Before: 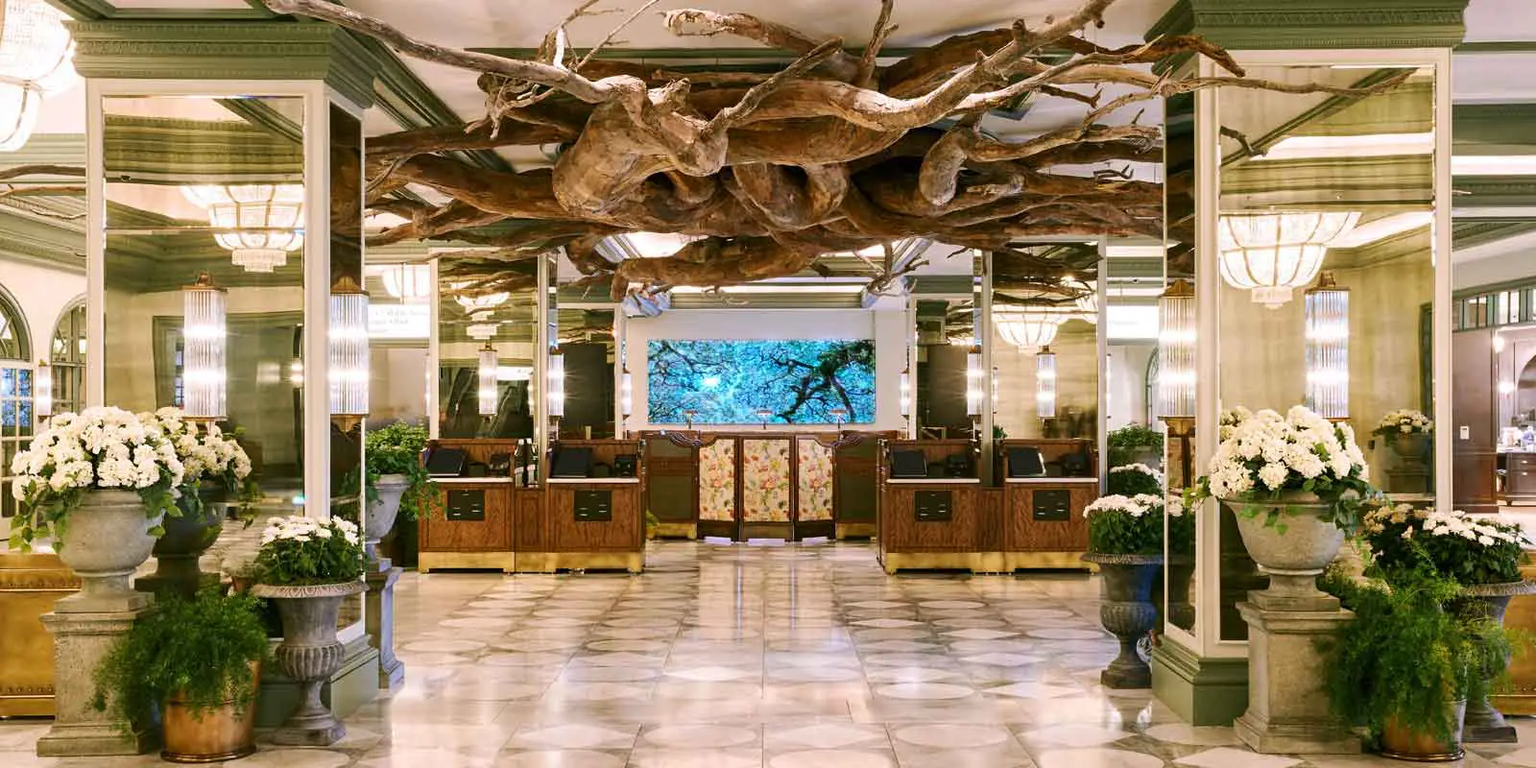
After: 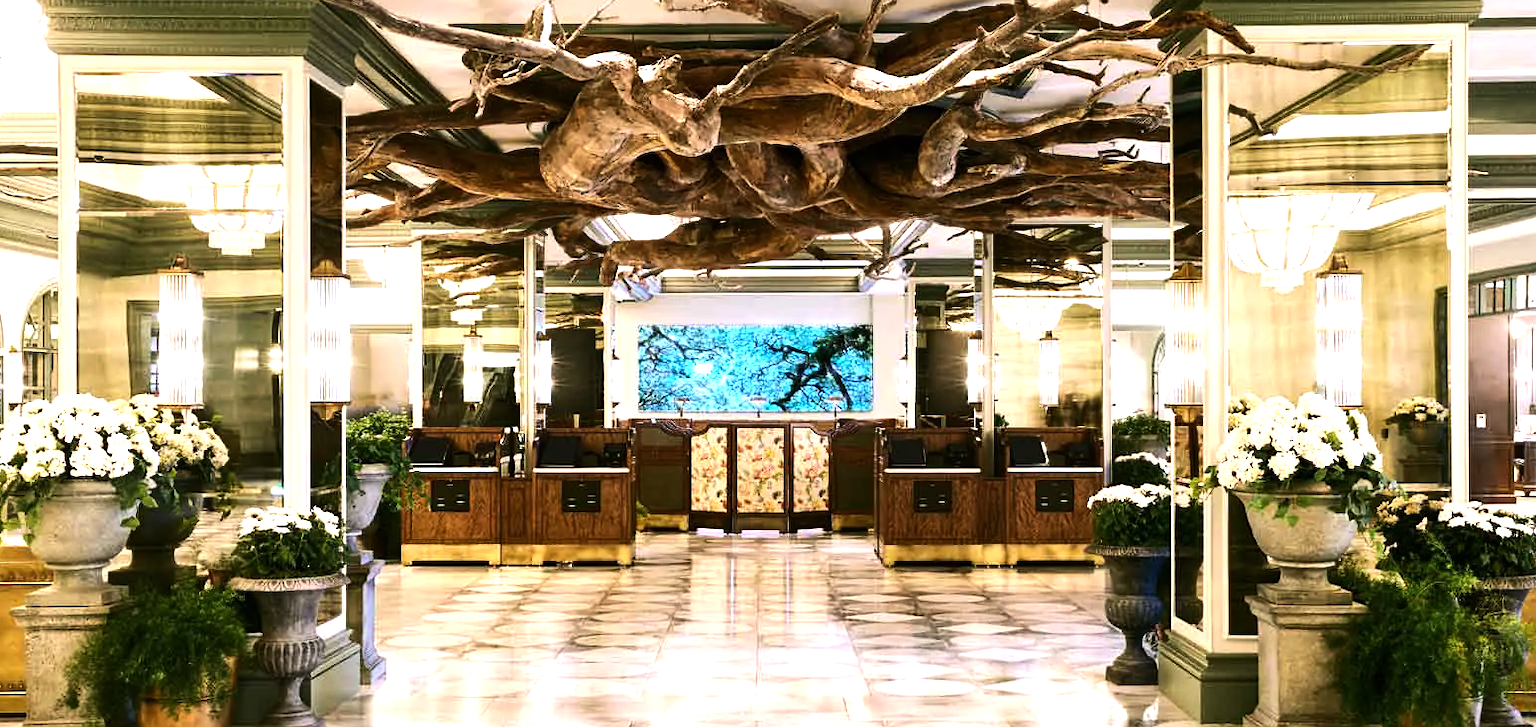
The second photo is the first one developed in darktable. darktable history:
crop: left 1.964%, top 3.251%, right 1.122%, bottom 4.933%
tone equalizer: -8 EV -1.08 EV, -7 EV -1.01 EV, -6 EV -0.867 EV, -5 EV -0.578 EV, -3 EV 0.578 EV, -2 EV 0.867 EV, -1 EV 1.01 EV, +0 EV 1.08 EV, edges refinement/feathering 500, mask exposure compensation -1.57 EV, preserve details no
